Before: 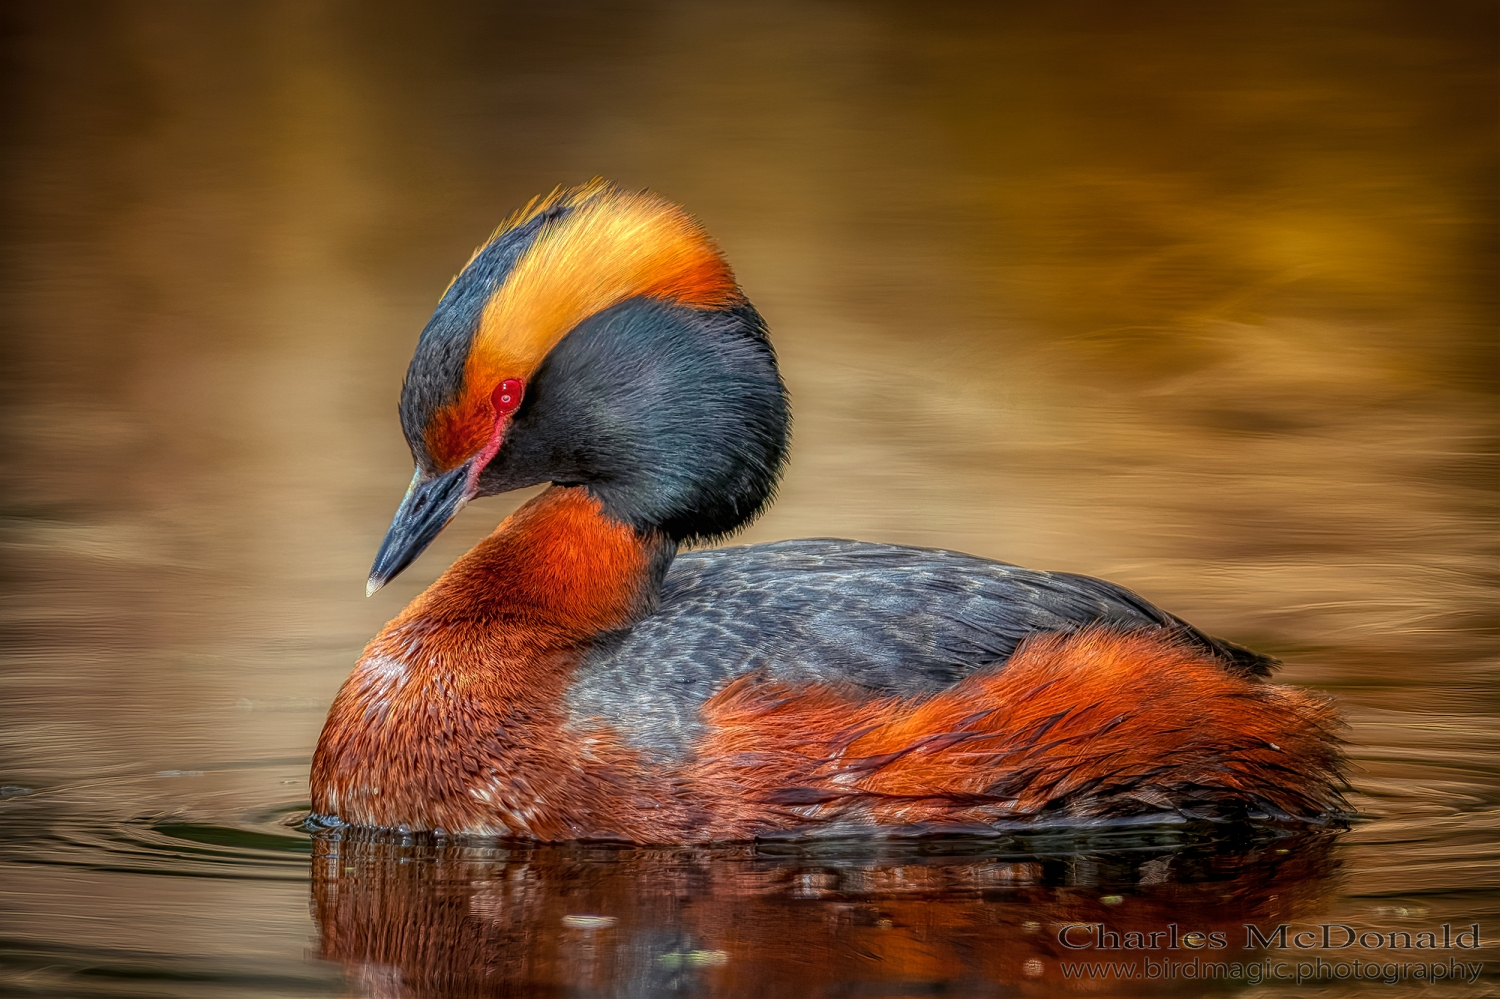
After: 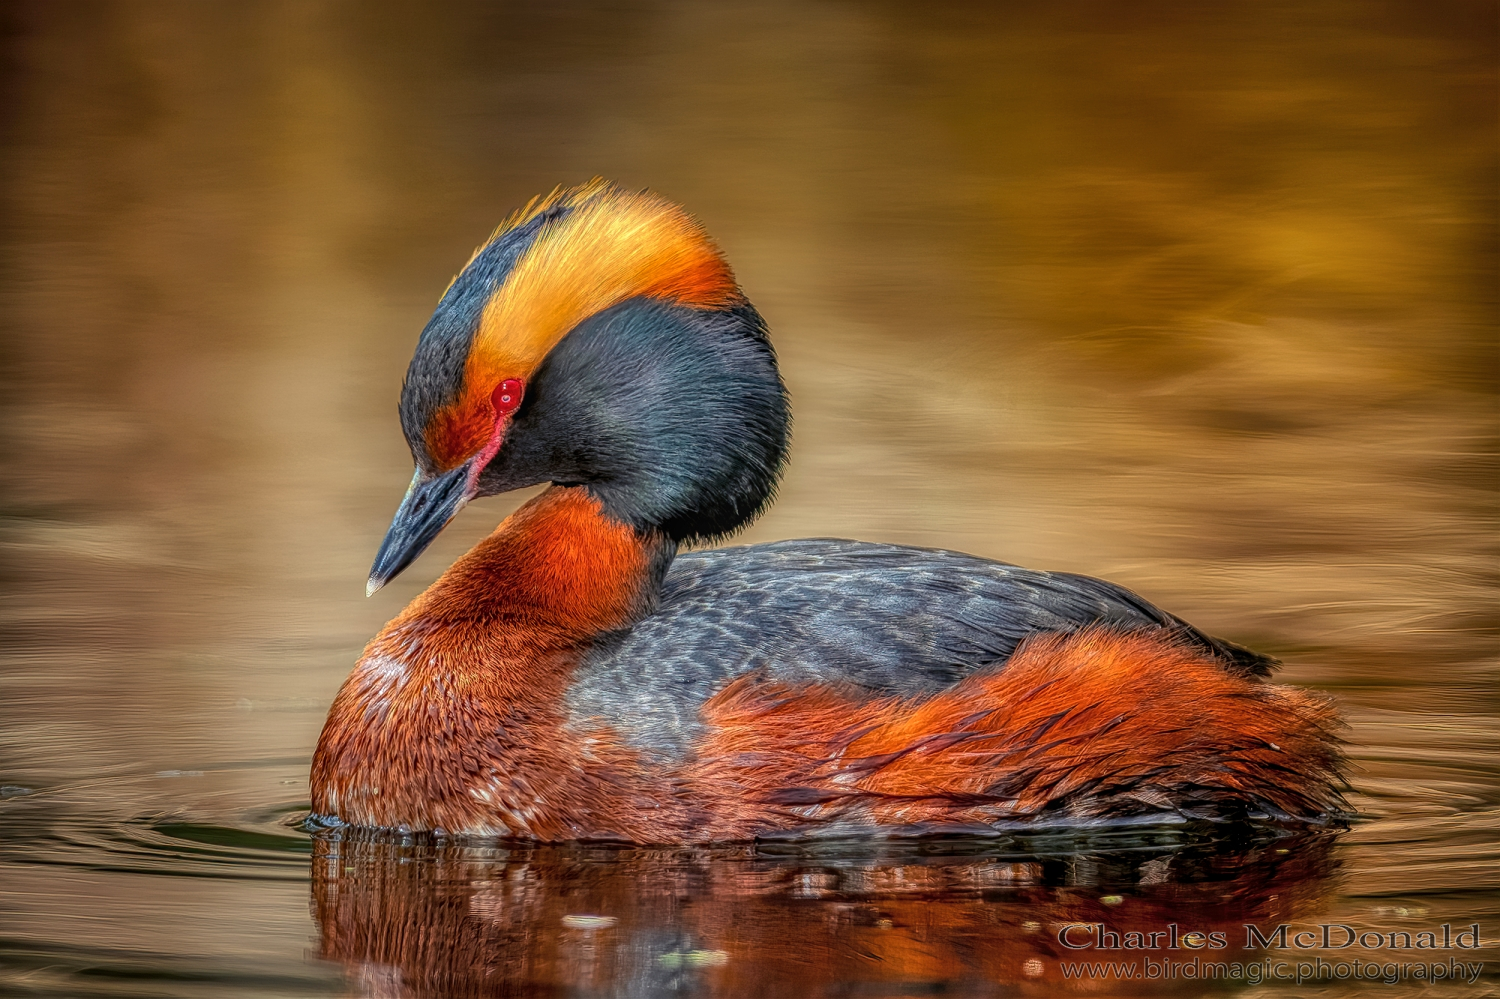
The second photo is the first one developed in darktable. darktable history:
local contrast: detail 110%
shadows and highlights: low approximation 0.01, soften with gaussian
